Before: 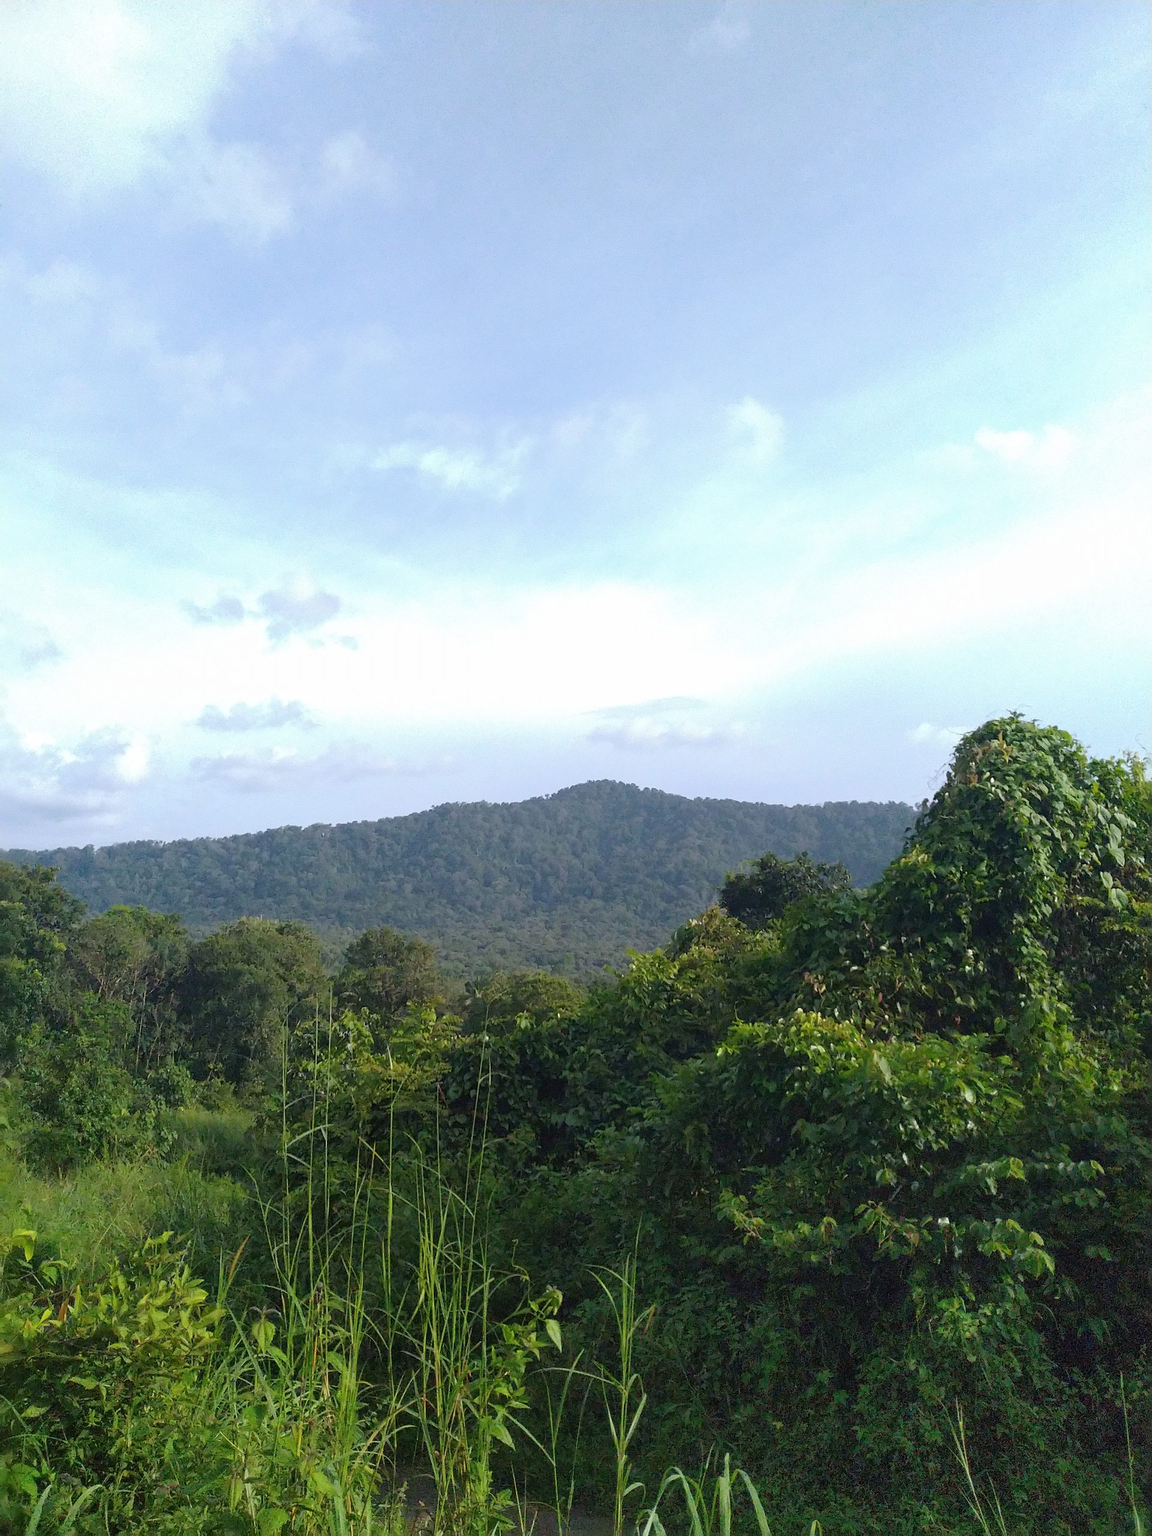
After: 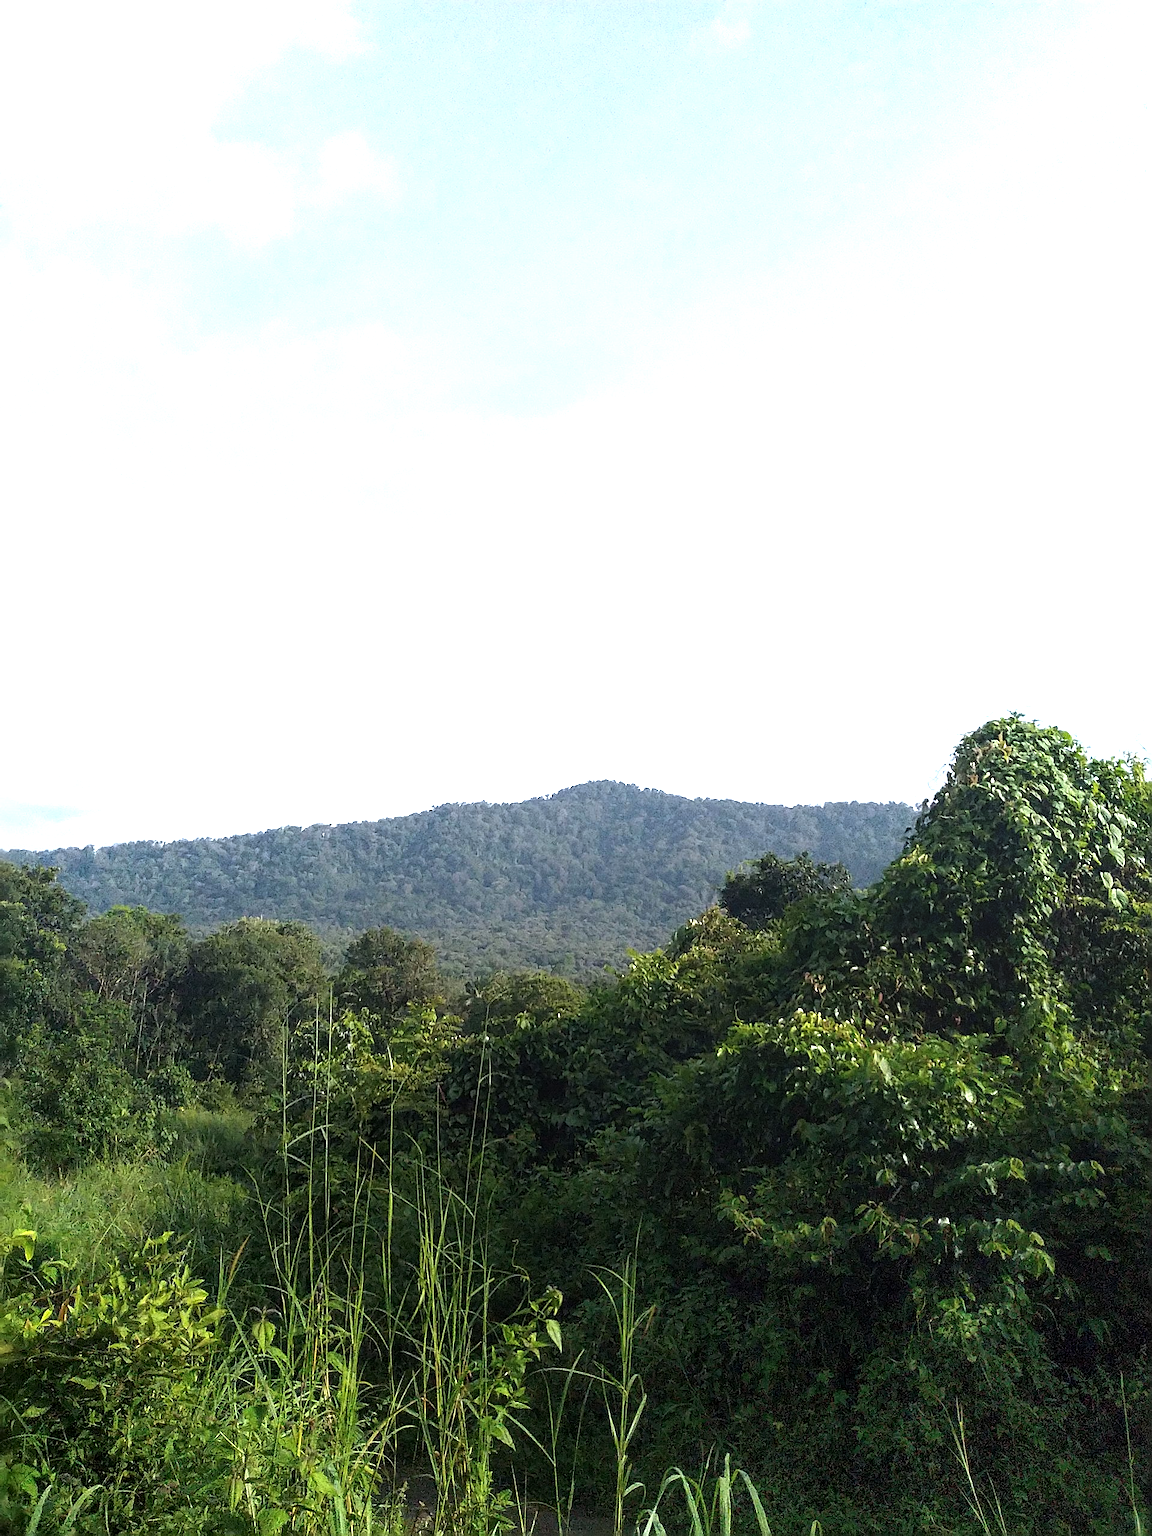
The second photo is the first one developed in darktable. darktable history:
local contrast: on, module defaults
tone equalizer: -8 EV -1.06 EV, -7 EV -1.03 EV, -6 EV -0.848 EV, -5 EV -0.554 EV, -3 EV 0.555 EV, -2 EV 0.864 EV, -1 EV 0.993 EV, +0 EV 1.06 EV, edges refinement/feathering 500, mask exposure compensation -1.57 EV, preserve details guided filter
sharpen: on, module defaults
